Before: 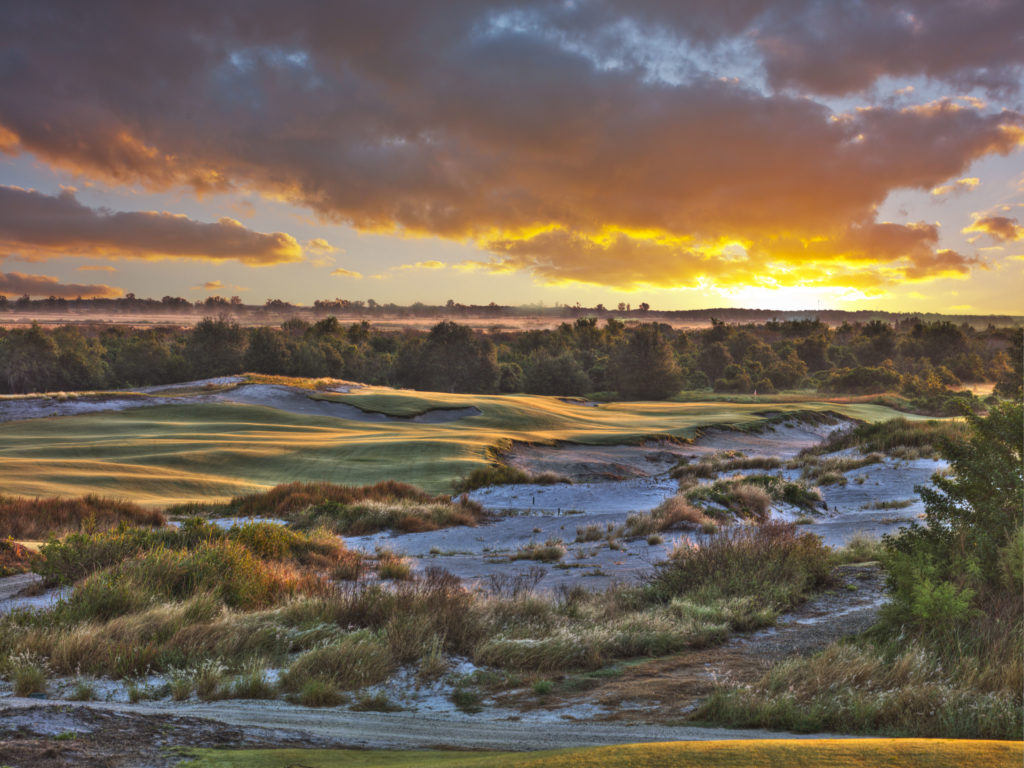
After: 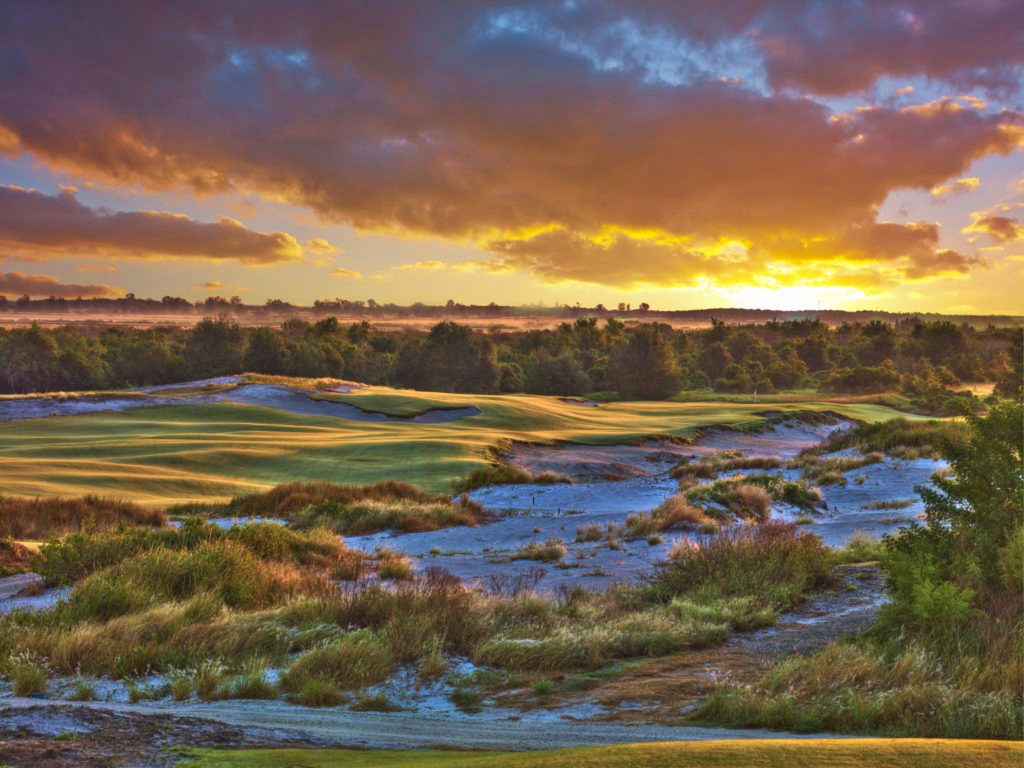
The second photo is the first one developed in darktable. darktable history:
white balance: red 1, blue 1
velvia: strength 75%
